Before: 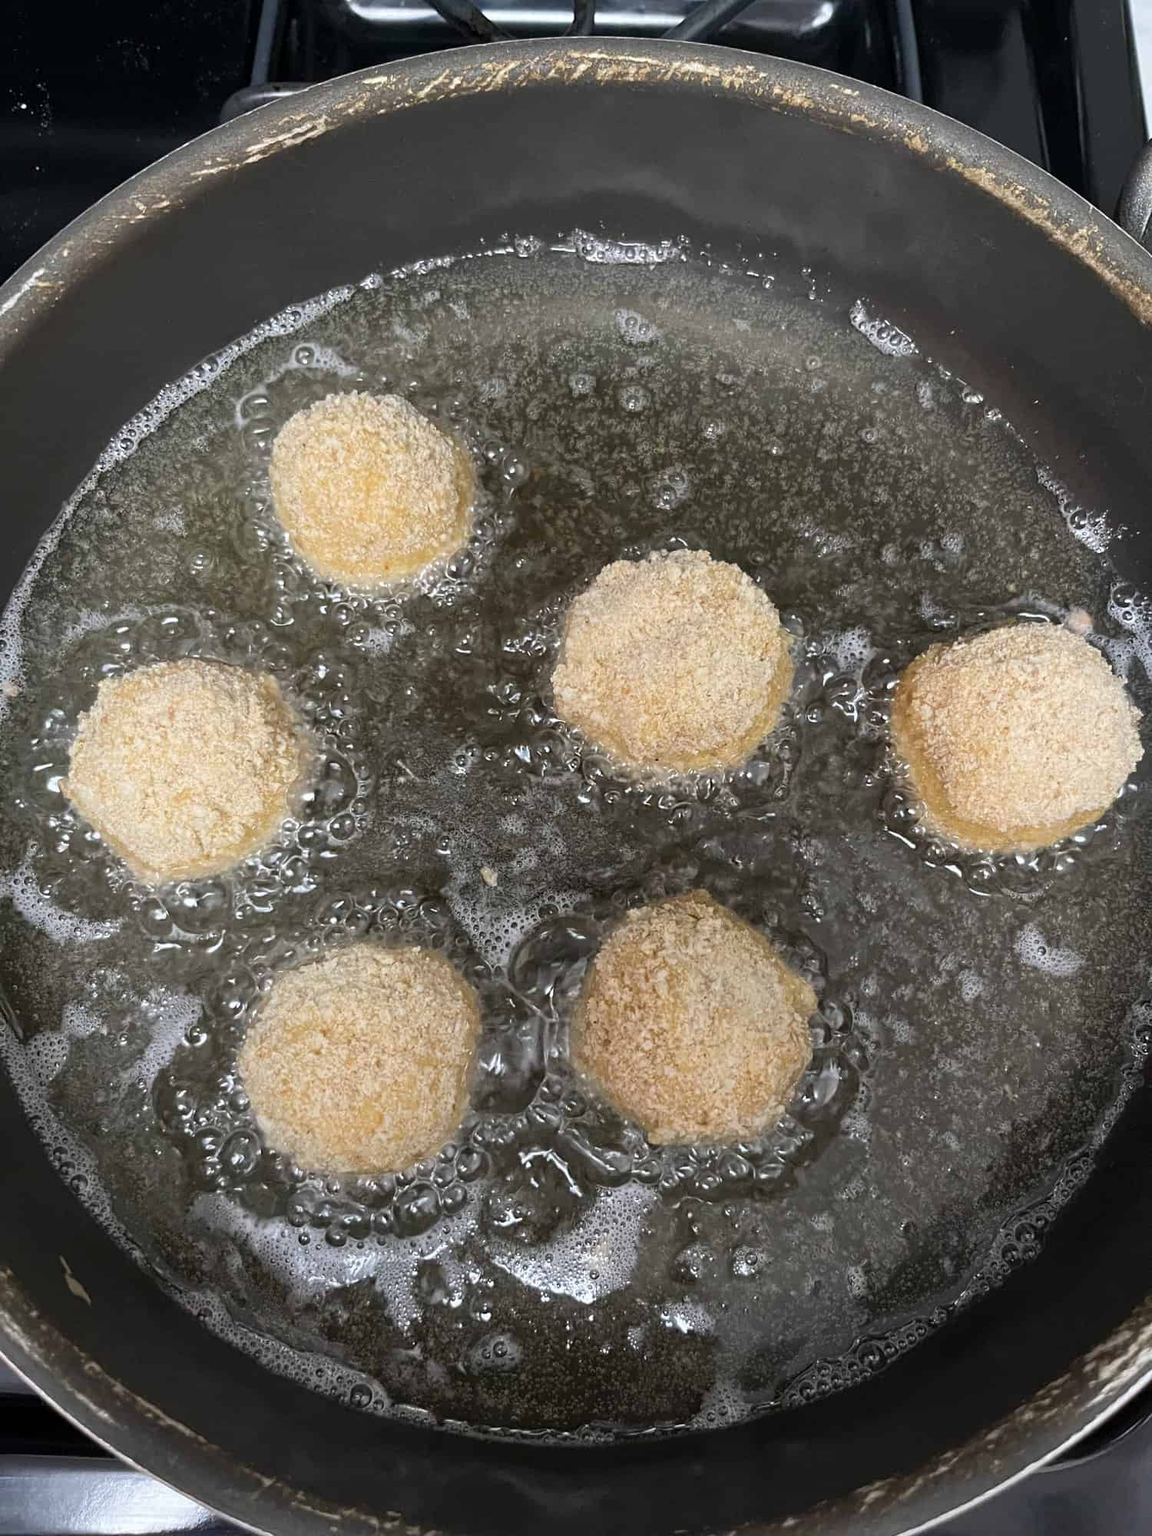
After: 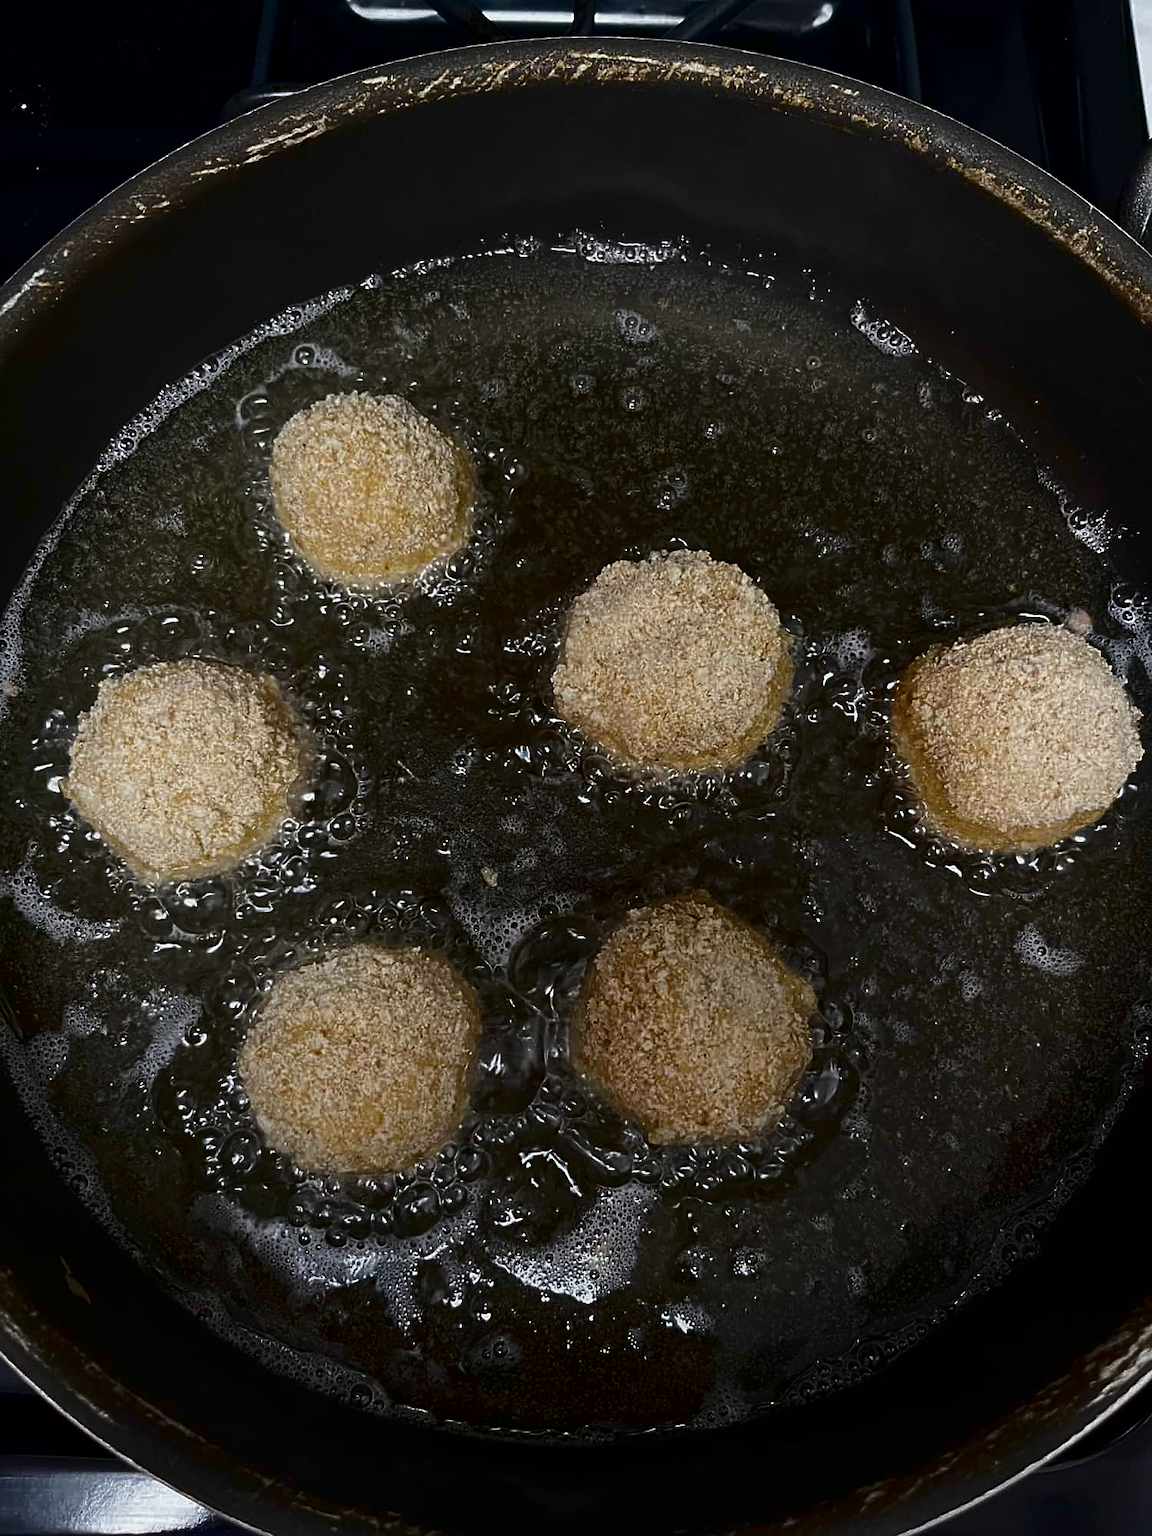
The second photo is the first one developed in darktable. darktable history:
shadows and highlights: shadows -31.21, highlights 30.2
contrast equalizer: y [[0.6 ×6], [0.55 ×6], [0 ×6], [0 ×6], [0 ×6]], mix -0.285
contrast brightness saturation: brightness -0.533
sharpen: on, module defaults
